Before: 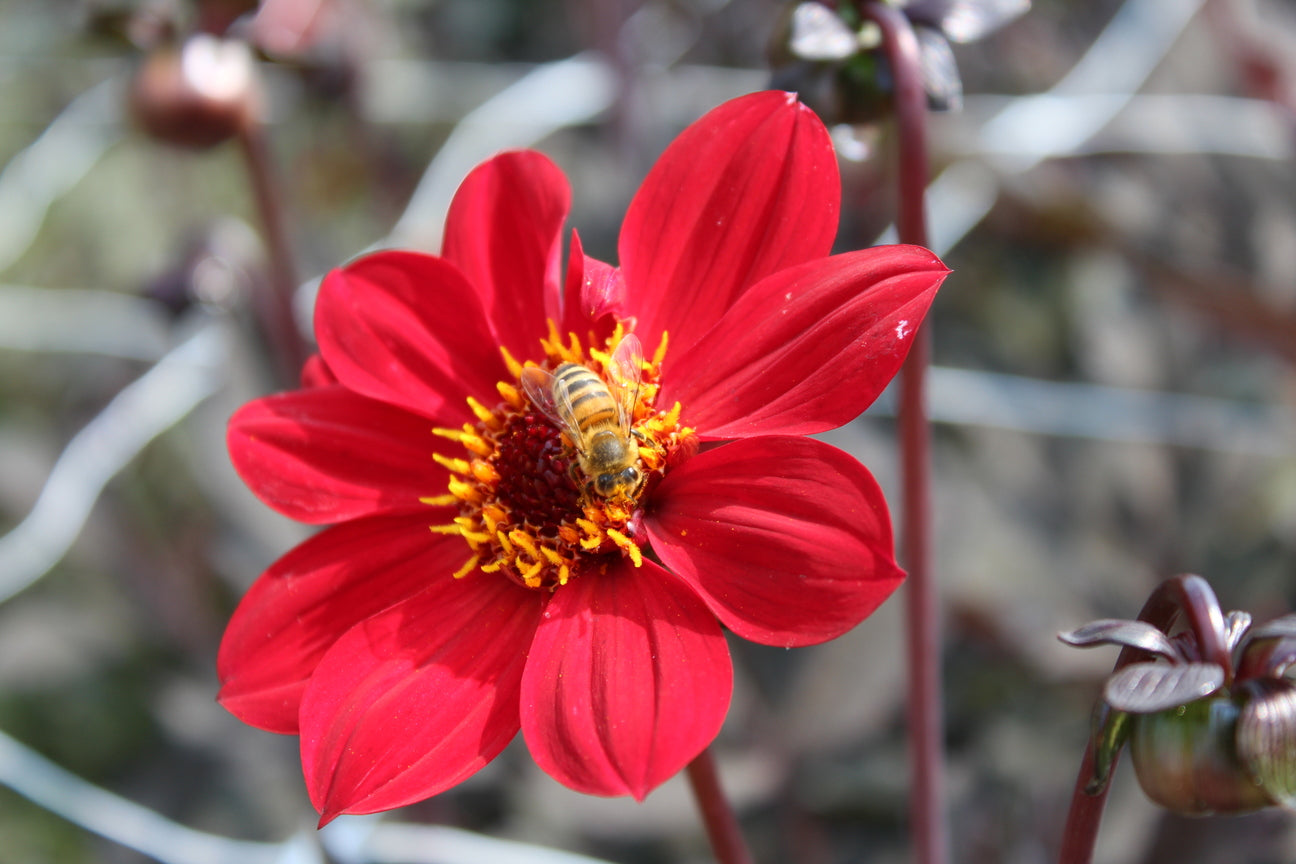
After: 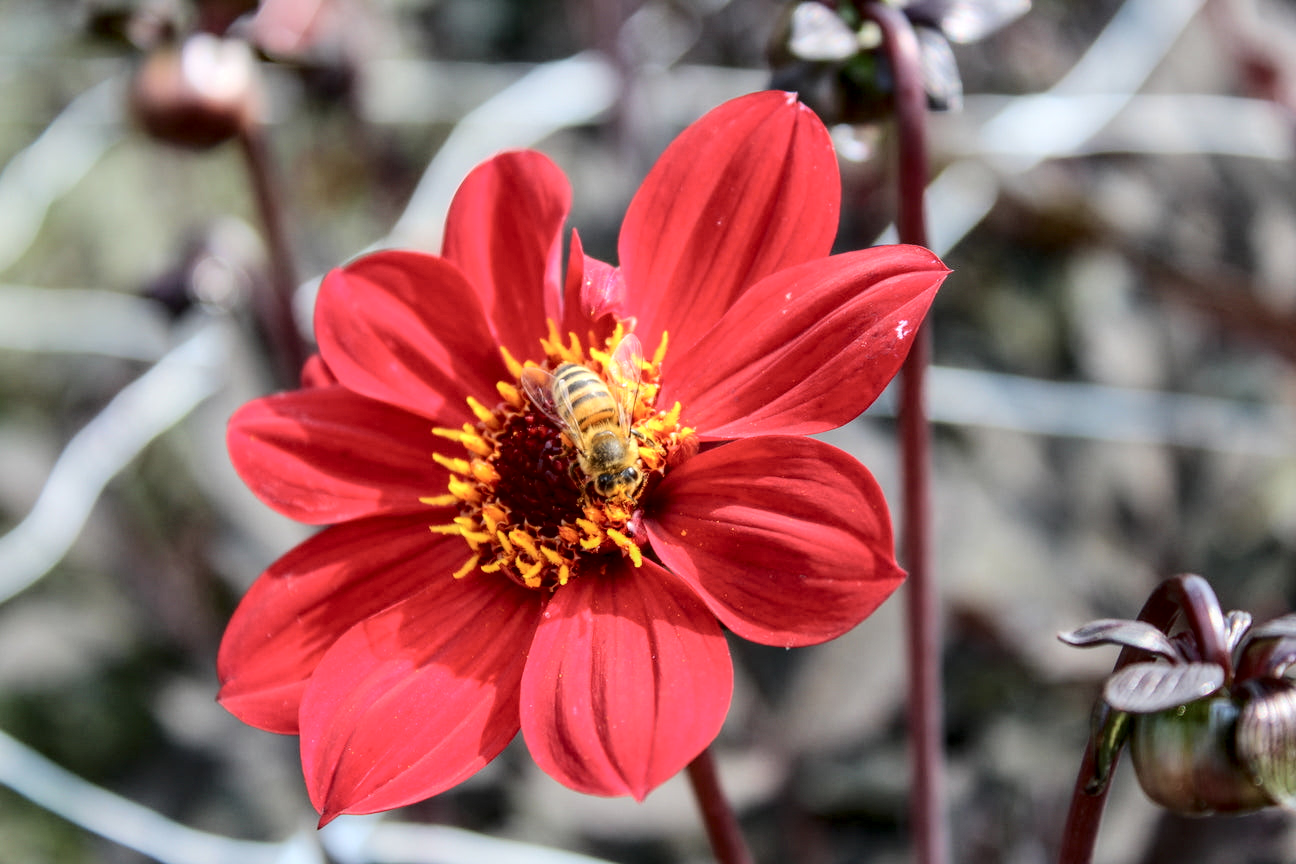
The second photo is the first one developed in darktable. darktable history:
tone curve: curves: ch0 [(0, 0) (0.003, 0.015) (0.011, 0.021) (0.025, 0.032) (0.044, 0.046) (0.069, 0.062) (0.1, 0.08) (0.136, 0.117) (0.177, 0.165) (0.224, 0.221) (0.277, 0.298) (0.335, 0.385) (0.399, 0.469) (0.468, 0.558) (0.543, 0.637) (0.623, 0.708) (0.709, 0.771) (0.801, 0.84) (0.898, 0.907) (1, 1)], color space Lab, independent channels, preserve colors none
local contrast: detail 150%
exposure: exposure -0.238 EV, compensate exposure bias true, compensate highlight preservation false
